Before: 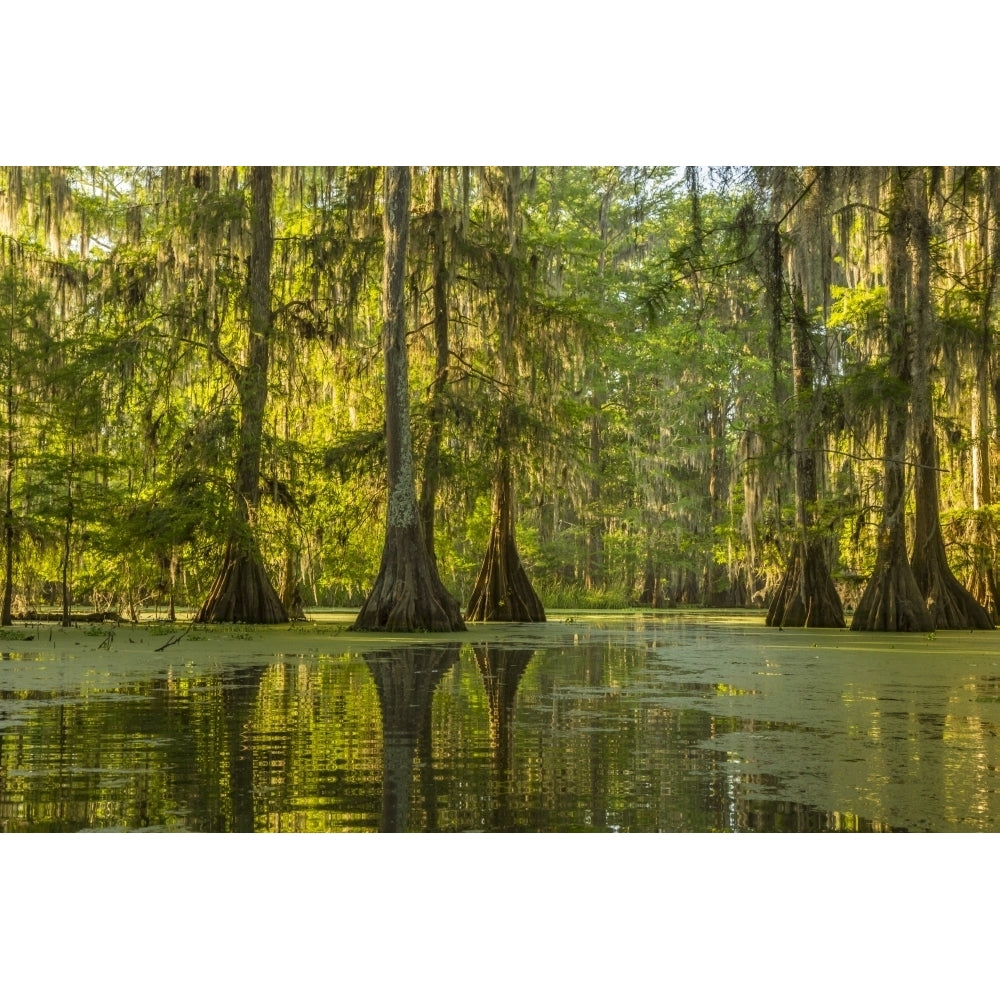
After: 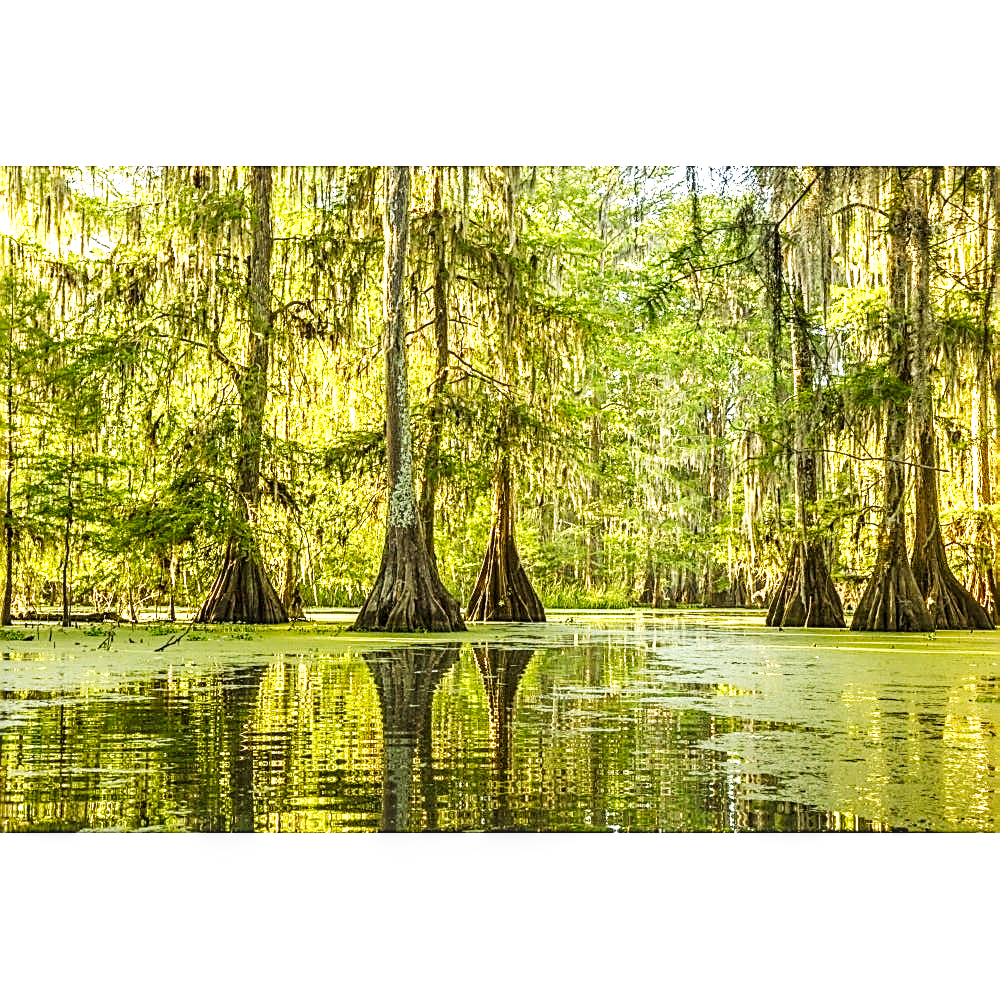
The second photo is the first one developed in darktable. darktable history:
exposure: exposure 0.508 EV, compensate highlight preservation false
base curve: curves: ch0 [(0, 0) (0.007, 0.004) (0.027, 0.03) (0.046, 0.07) (0.207, 0.54) (0.442, 0.872) (0.673, 0.972) (1, 1)], preserve colors none
shadows and highlights: shadows 25.09, highlights -23.48, highlights color adjustment 40.36%
sharpen: amount 1.003
local contrast: detail 130%
